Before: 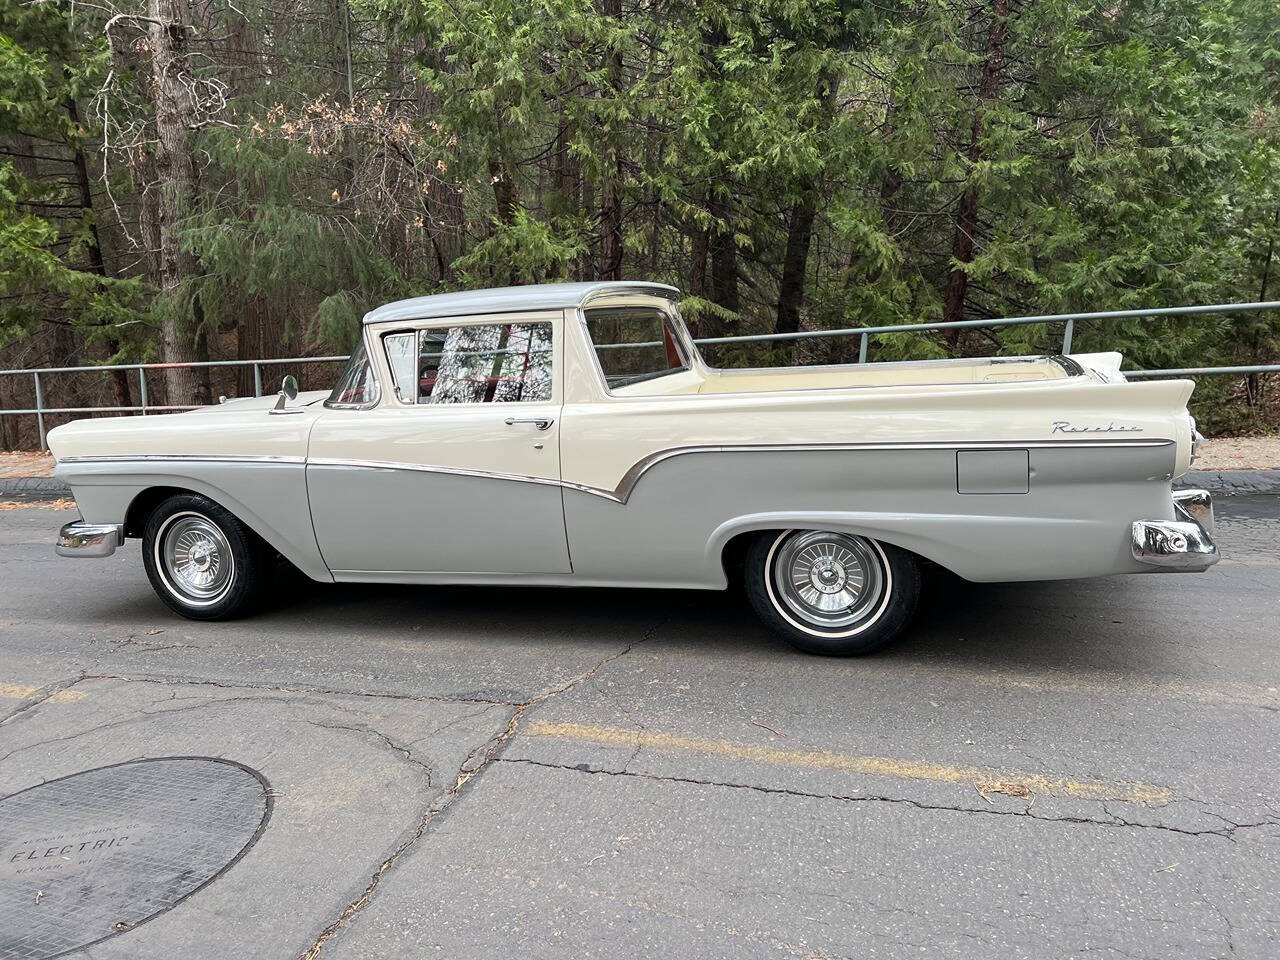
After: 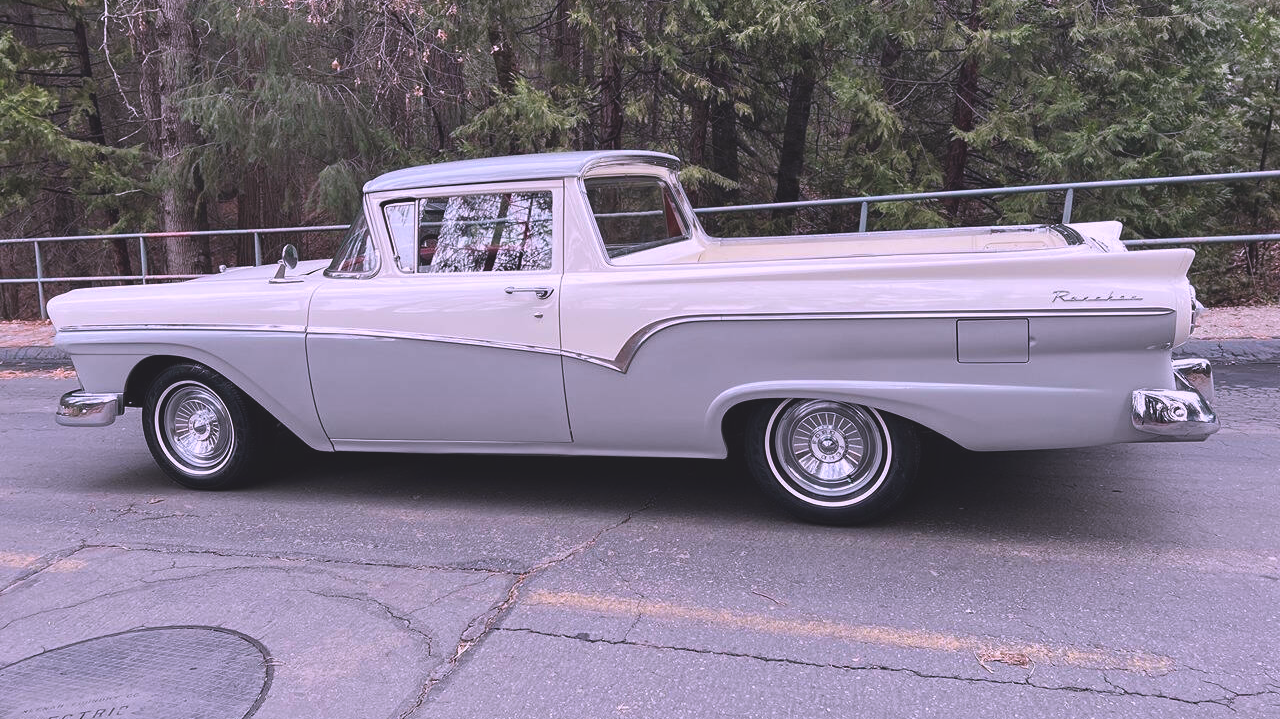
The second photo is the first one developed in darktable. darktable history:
exposure: black level correction -0.015, exposure -0.137 EV, compensate highlight preservation false
color correction: highlights a* 15.1, highlights b* -25.25
crop: top 13.694%, bottom 11.4%
